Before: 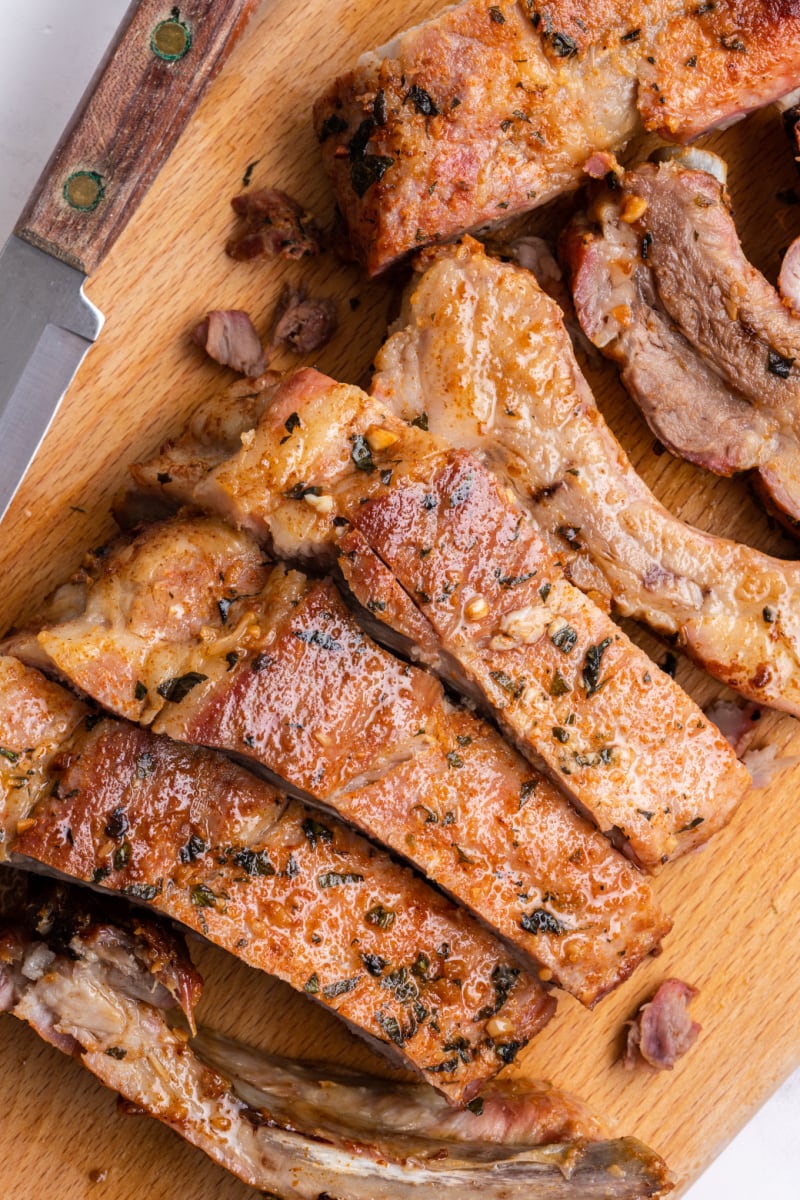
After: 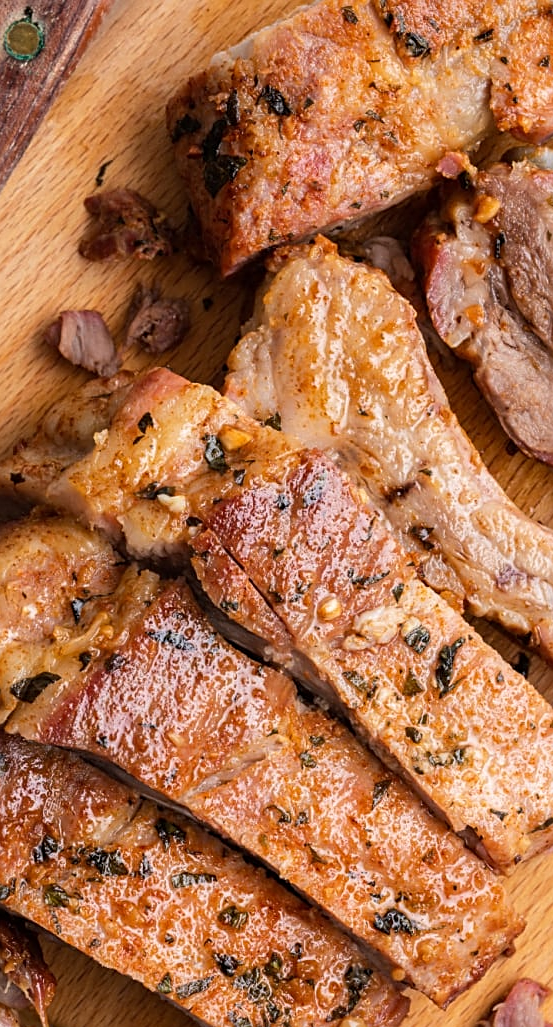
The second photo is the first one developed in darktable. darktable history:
sharpen: on, module defaults
crop: left 18.499%, right 12.301%, bottom 14.396%
